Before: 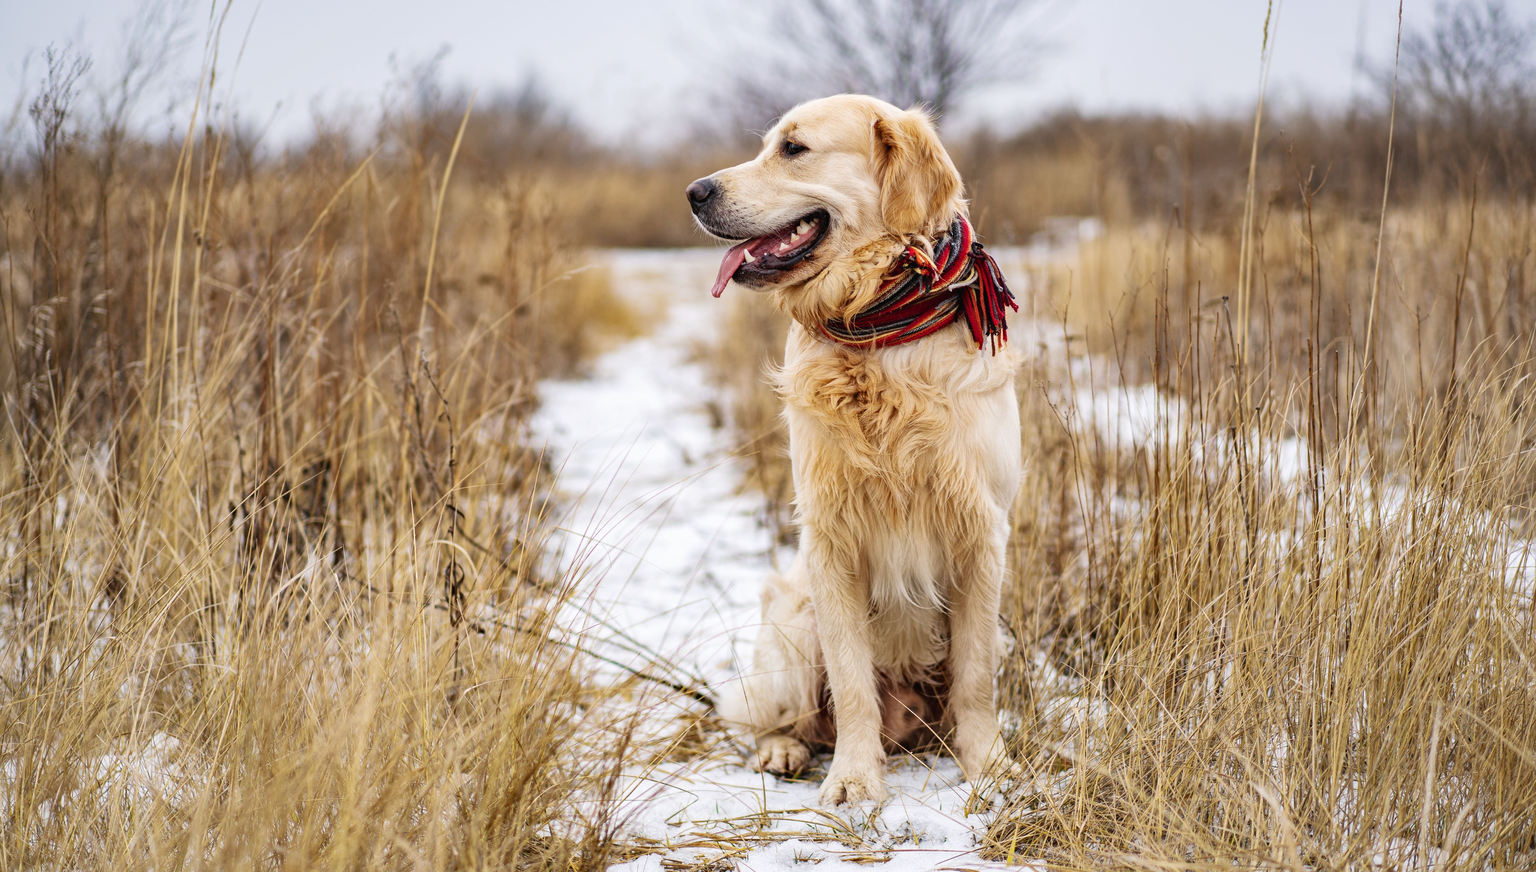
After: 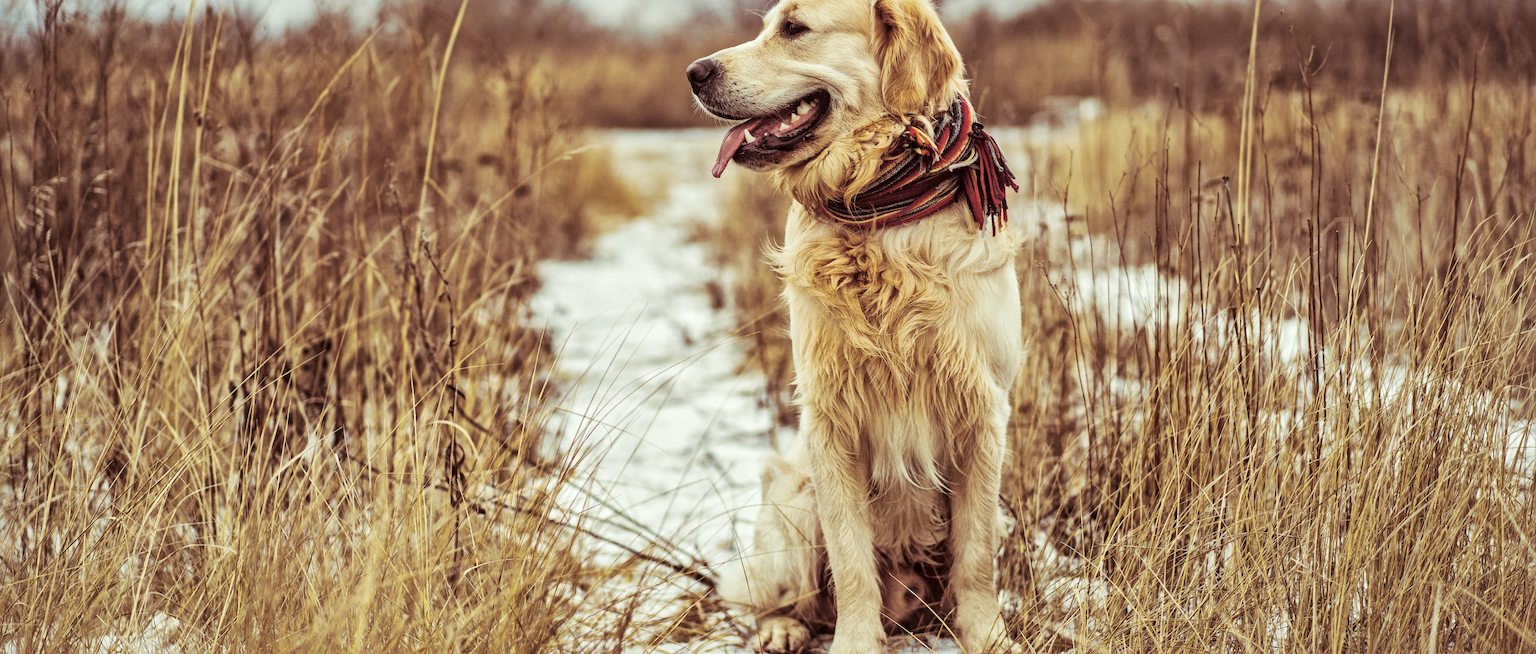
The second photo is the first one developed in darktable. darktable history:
local contrast: mode bilateral grid, contrast 20, coarseness 50, detail 161%, midtone range 0.2
color correction: highlights a* -6.69, highlights b* 0.49
split-toning: shadows › saturation 0.41, highlights › saturation 0, compress 33.55%
color balance: lift [1.005, 1.002, 0.998, 0.998], gamma [1, 1.021, 1.02, 0.979], gain [0.923, 1.066, 1.056, 0.934]
crop: top 13.819%, bottom 11.169%
